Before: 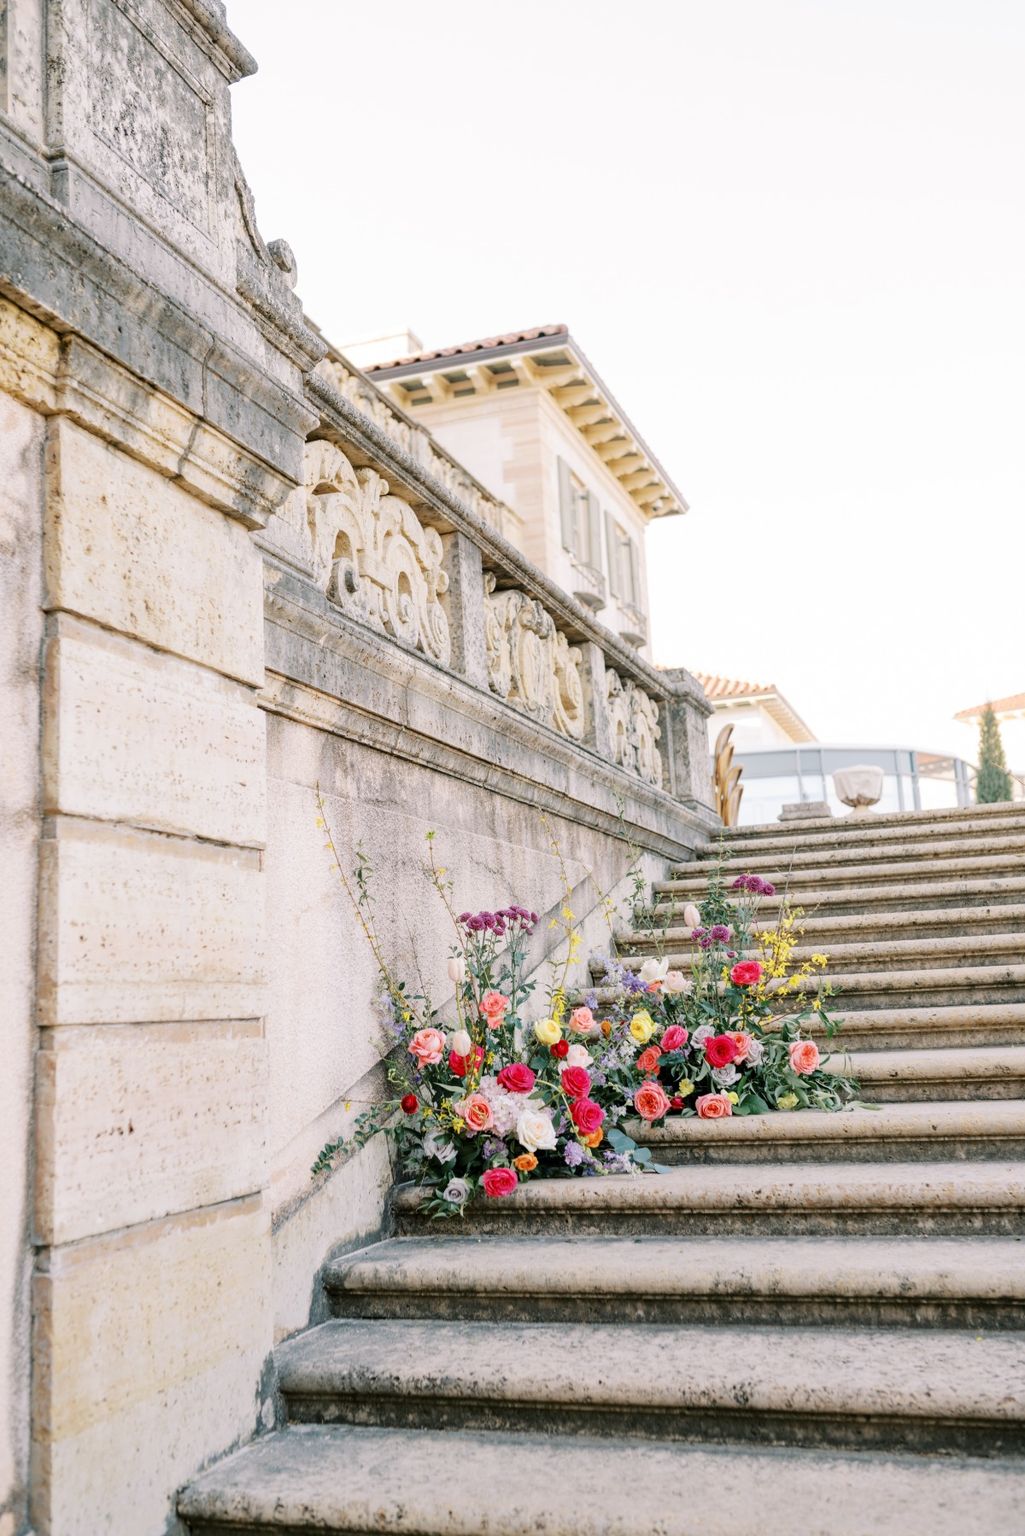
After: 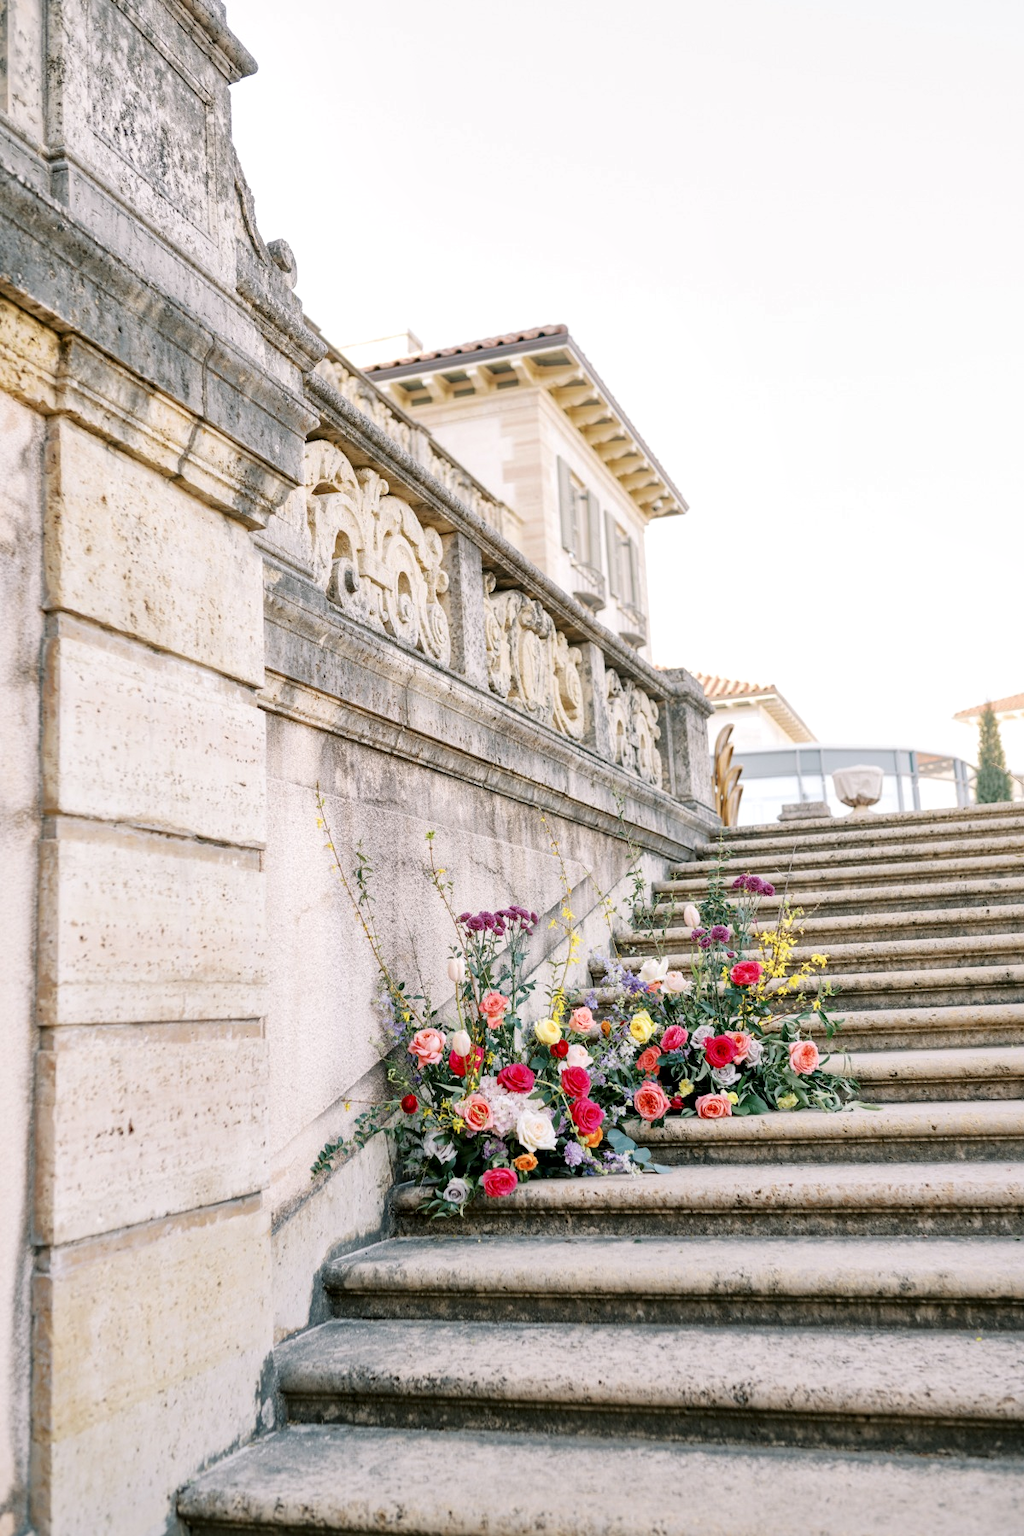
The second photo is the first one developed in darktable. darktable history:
local contrast: mode bilateral grid, contrast 19, coarseness 100, detail 150%, midtone range 0.2
